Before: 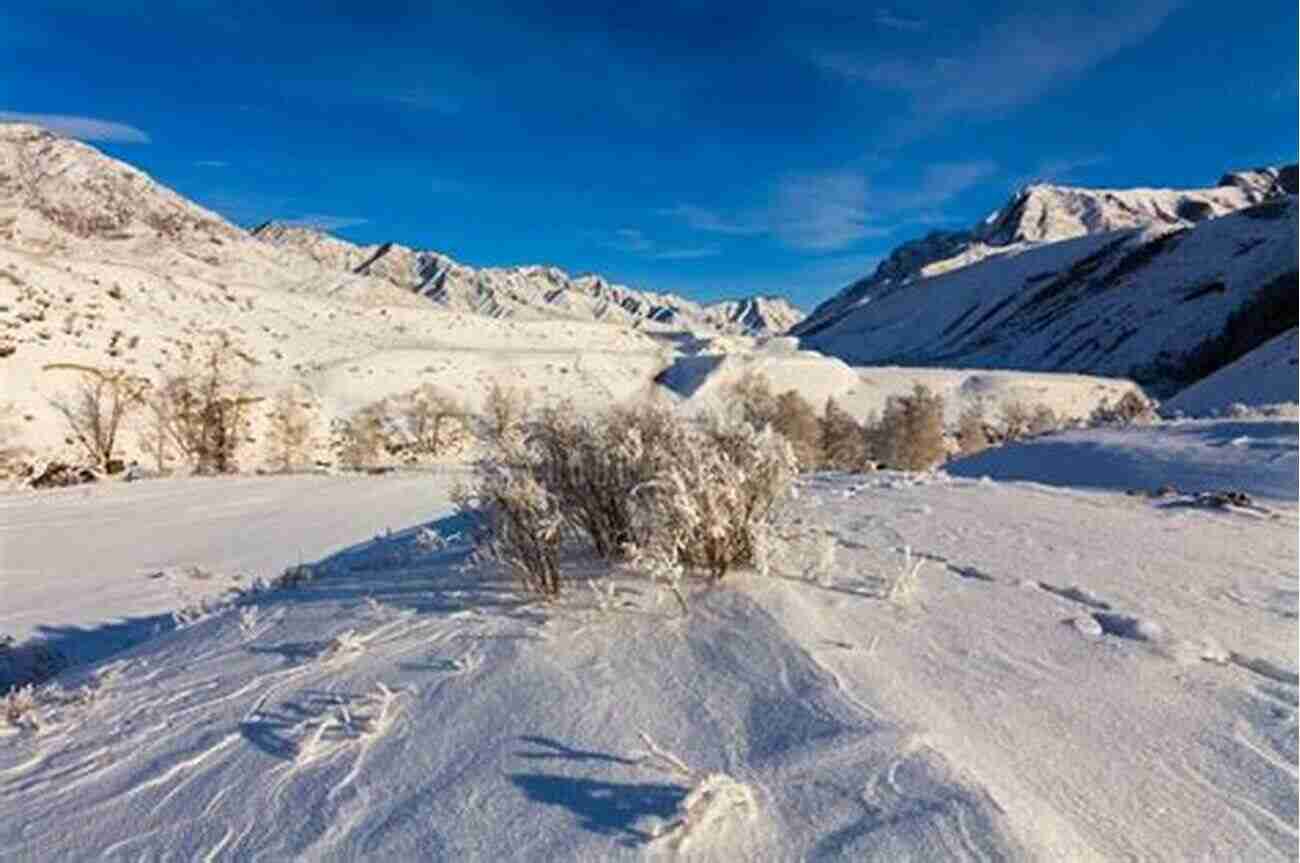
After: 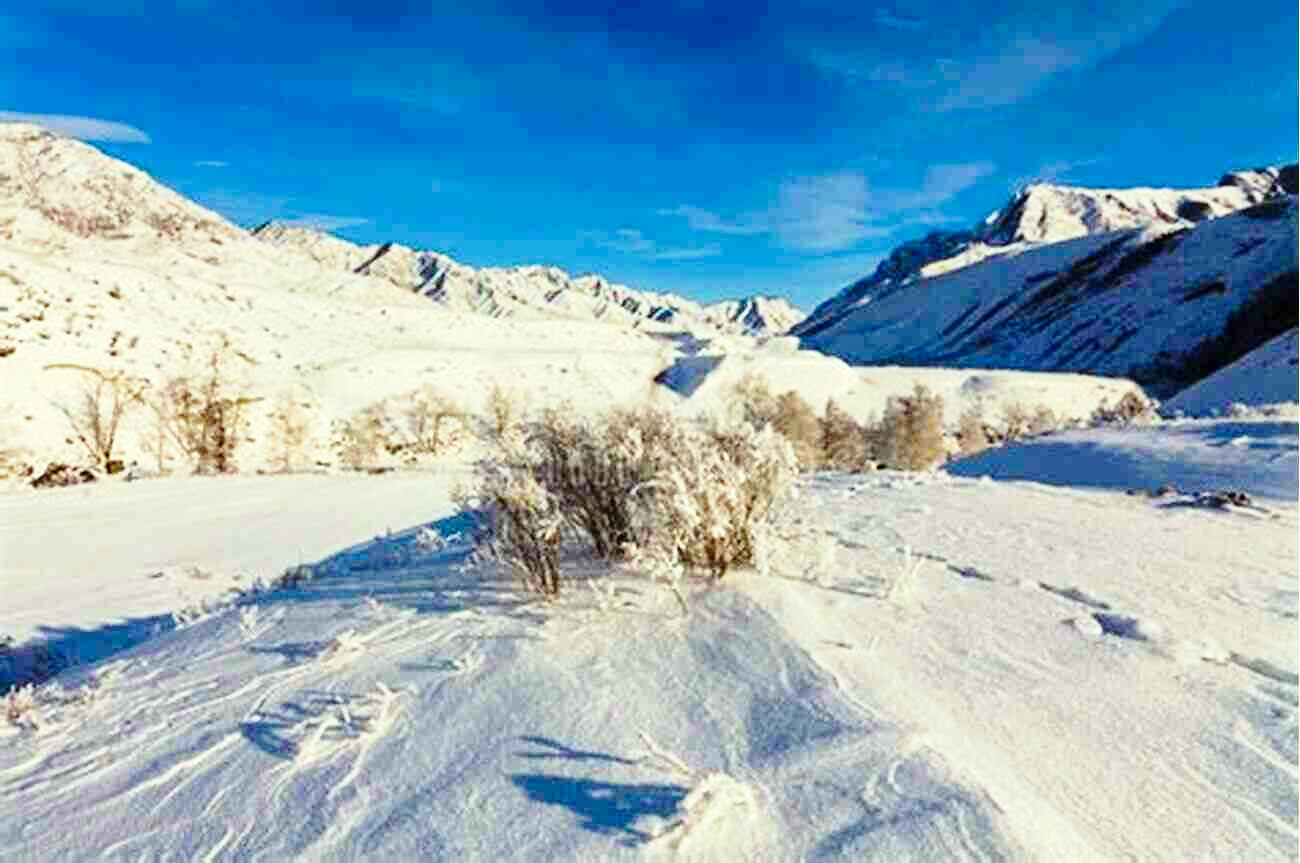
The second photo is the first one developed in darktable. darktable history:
base curve: curves: ch0 [(0, 0) (0.028, 0.03) (0.121, 0.232) (0.46, 0.748) (0.859, 0.968) (1, 1)], preserve colors none
color correction: highlights a* -4.28, highlights b* 6.53
